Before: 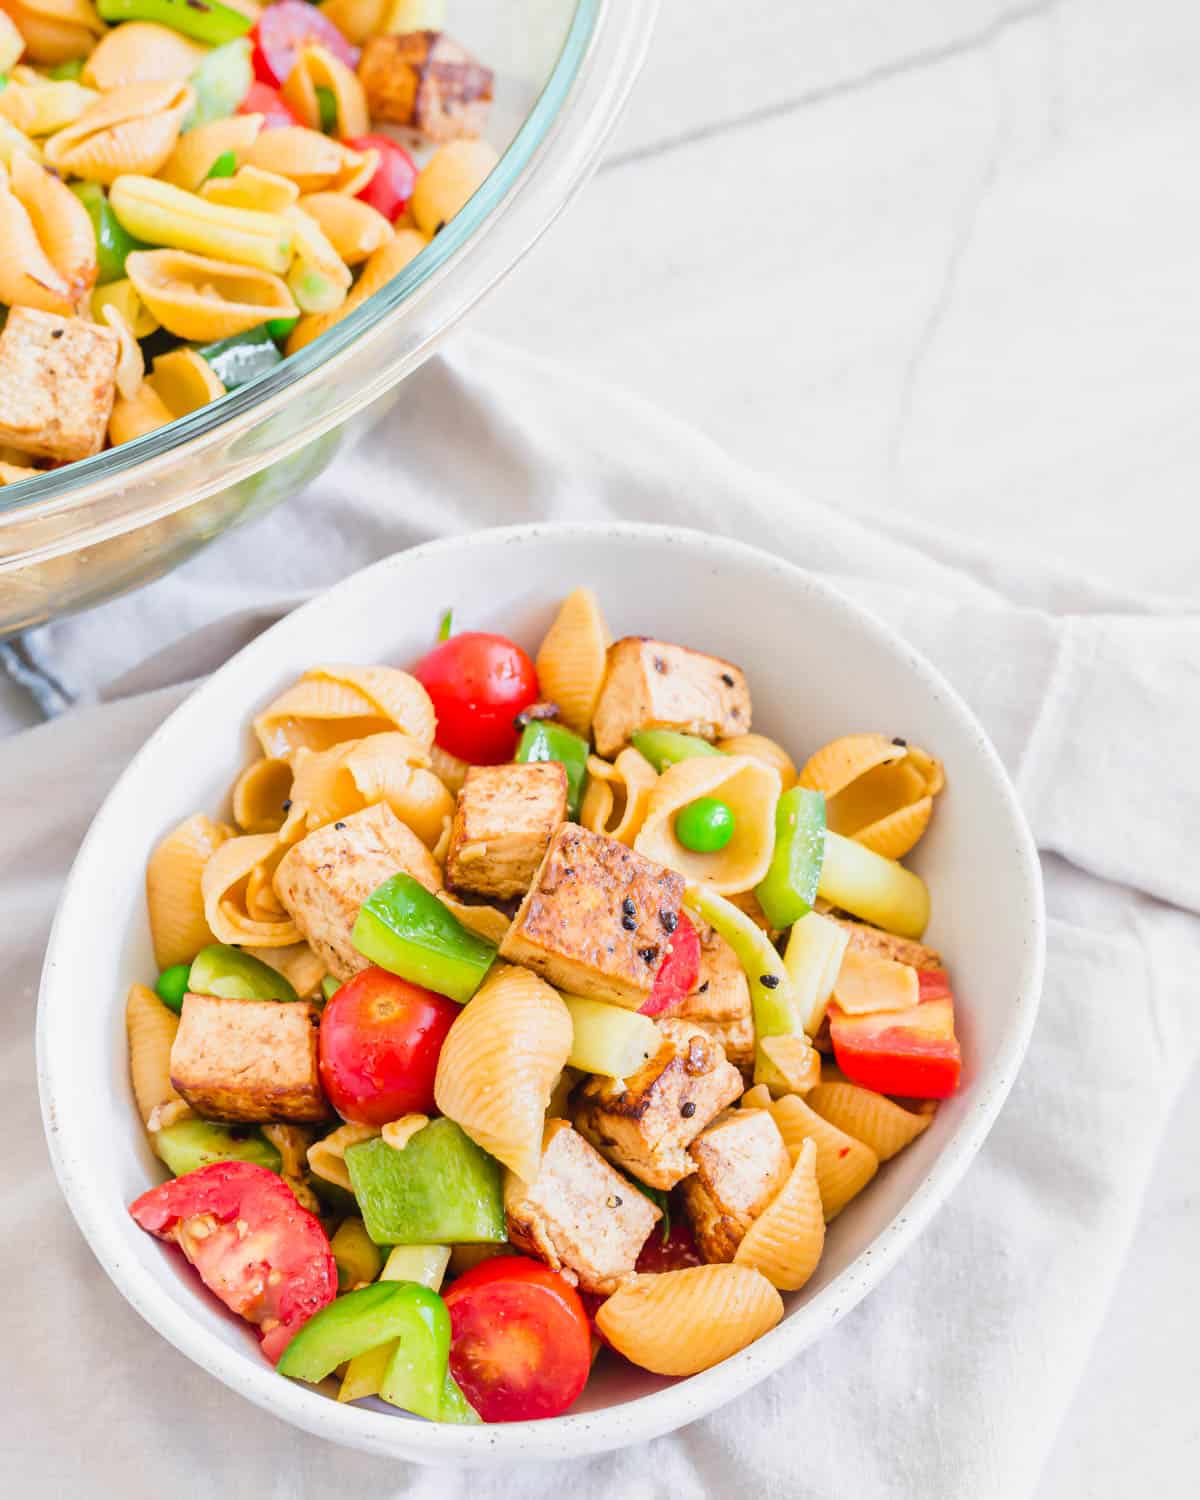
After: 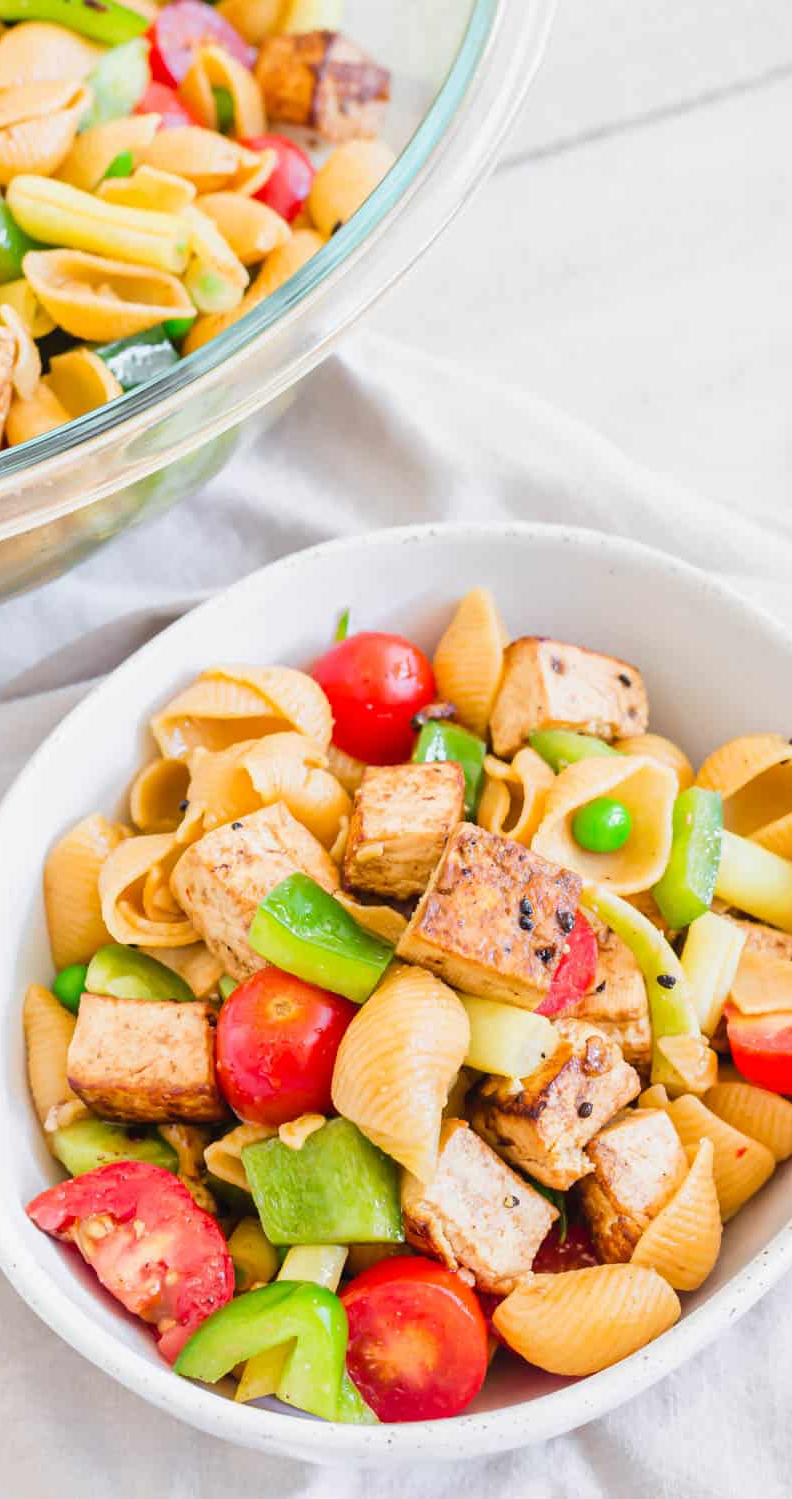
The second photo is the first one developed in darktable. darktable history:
crop and rotate: left 8.652%, right 25.277%
